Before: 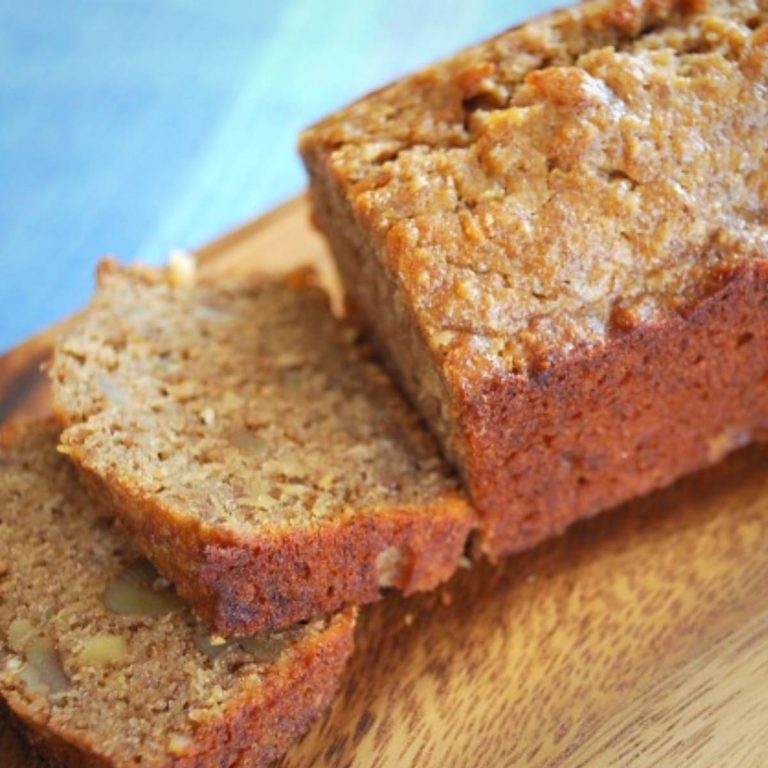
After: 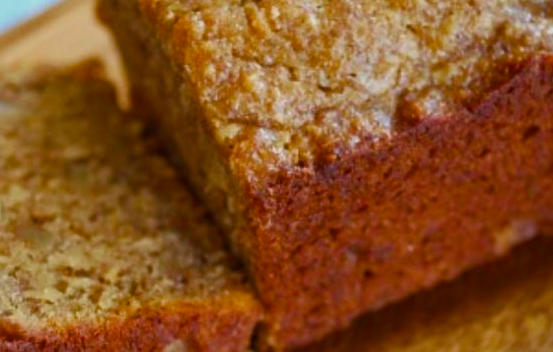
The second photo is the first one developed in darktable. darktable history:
crop and rotate: left 27.938%, top 27.046%, bottom 27.046%
color balance rgb: perceptual saturation grading › highlights -29.58%, perceptual saturation grading › mid-tones 29.47%, perceptual saturation grading › shadows 59.73%, perceptual brilliance grading › global brilliance -17.79%, perceptual brilliance grading › highlights 28.73%, global vibrance 15.44%
velvia: strength 15%
exposure: black level correction 0, exposure -0.721 EV, compensate highlight preservation false
